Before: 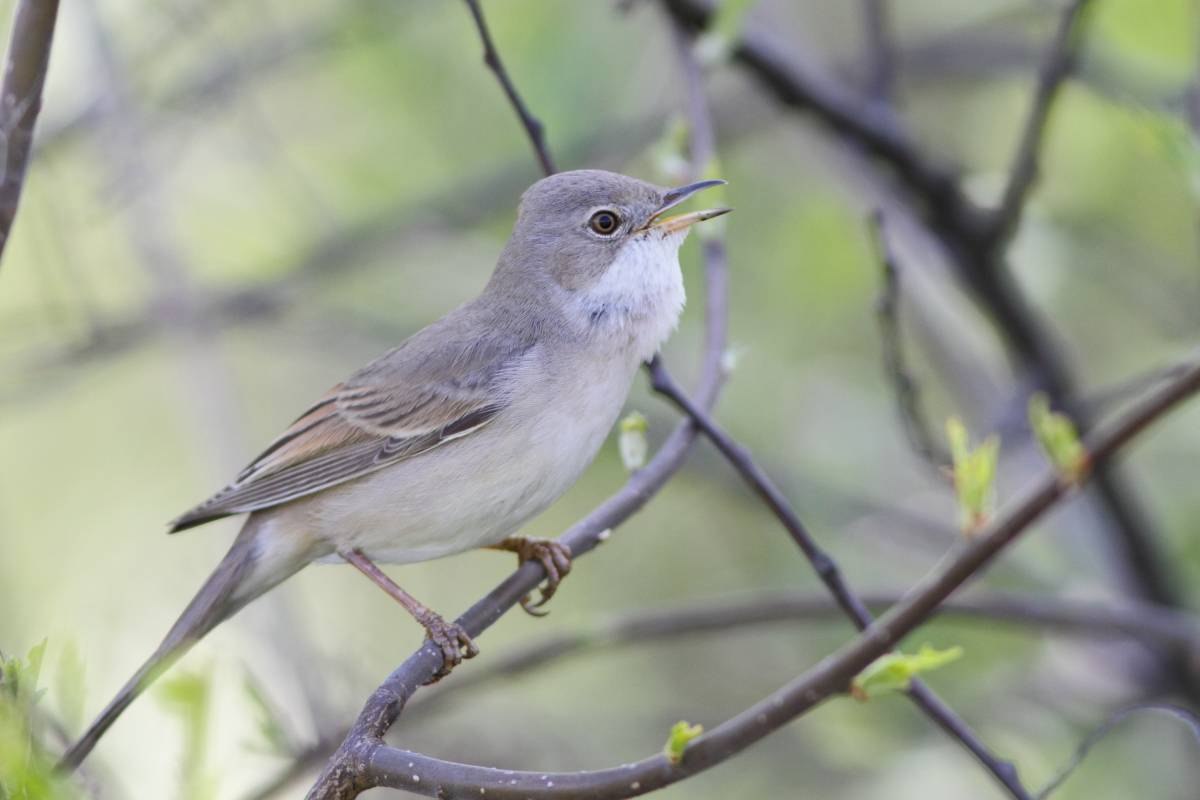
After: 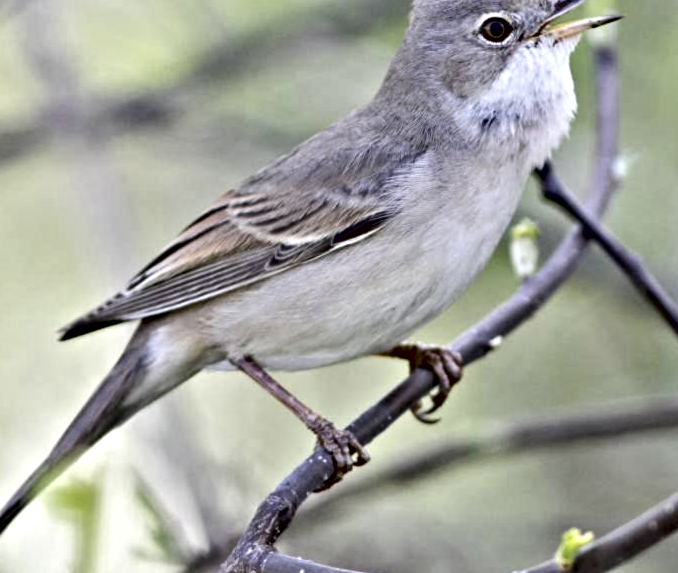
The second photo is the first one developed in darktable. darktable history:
contrast brightness saturation: saturation -0.169
contrast equalizer: octaves 7, y [[0.48, 0.654, 0.731, 0.706, 0.772, 0.382], [0.55 ×6], [0 ×6], [0 ×6], [0 ×6]]
crop: left 9.139%, top 24.159%, right 34.326%, bottom 4.17%
